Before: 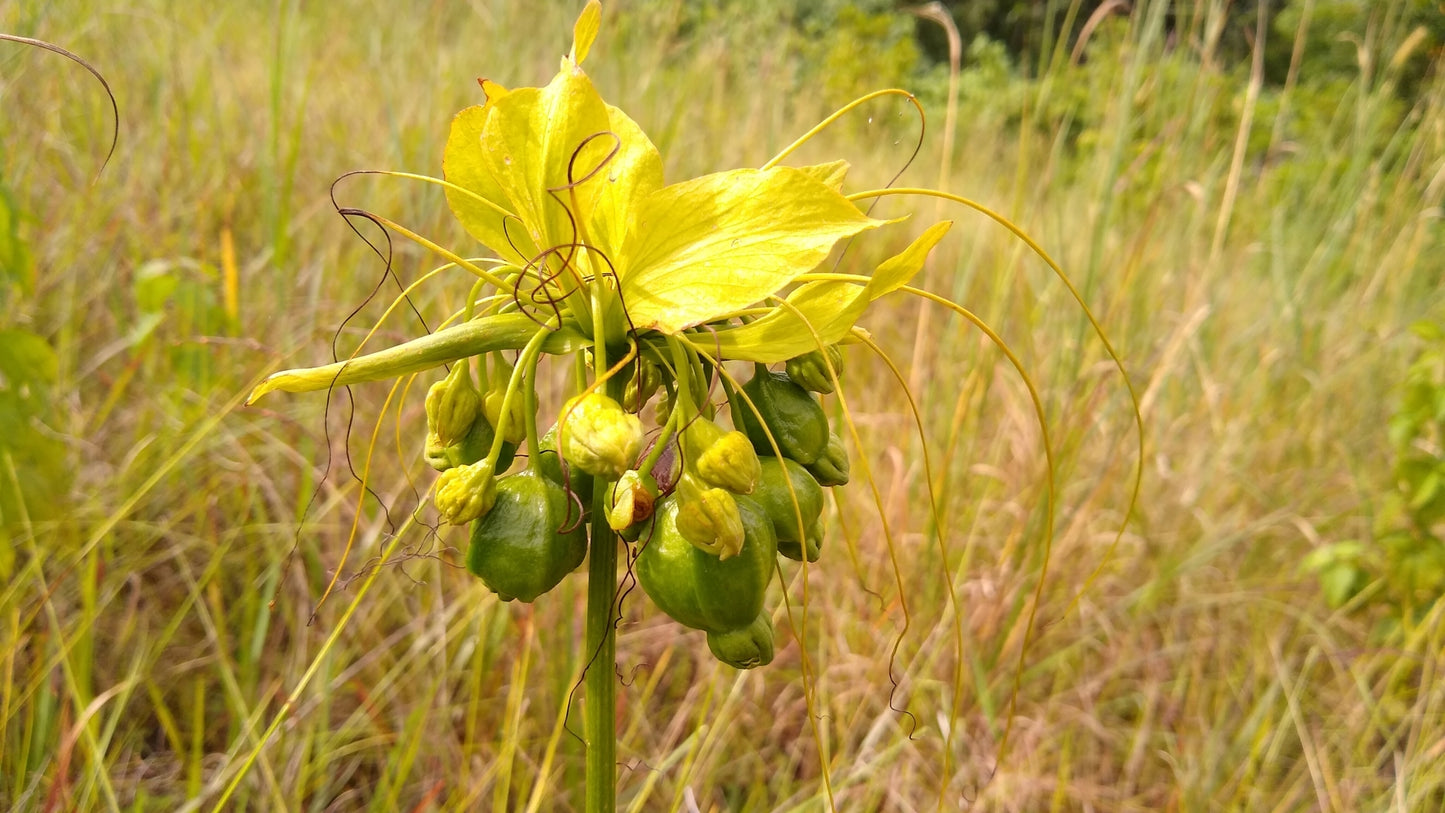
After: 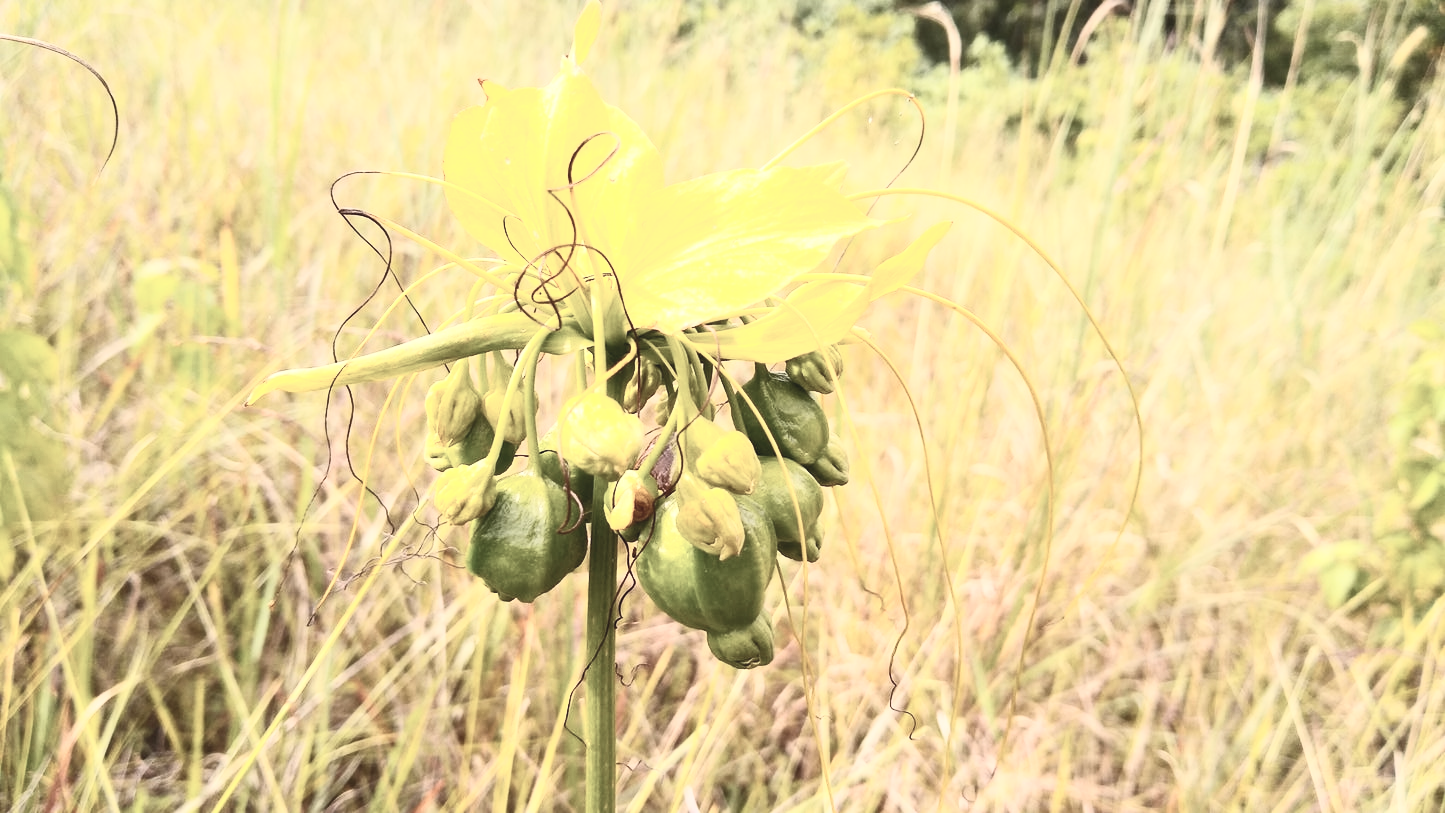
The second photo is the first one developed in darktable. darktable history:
contrast brightness saturation: contrast 0.557, brightness 0.577, saturation -0.341
